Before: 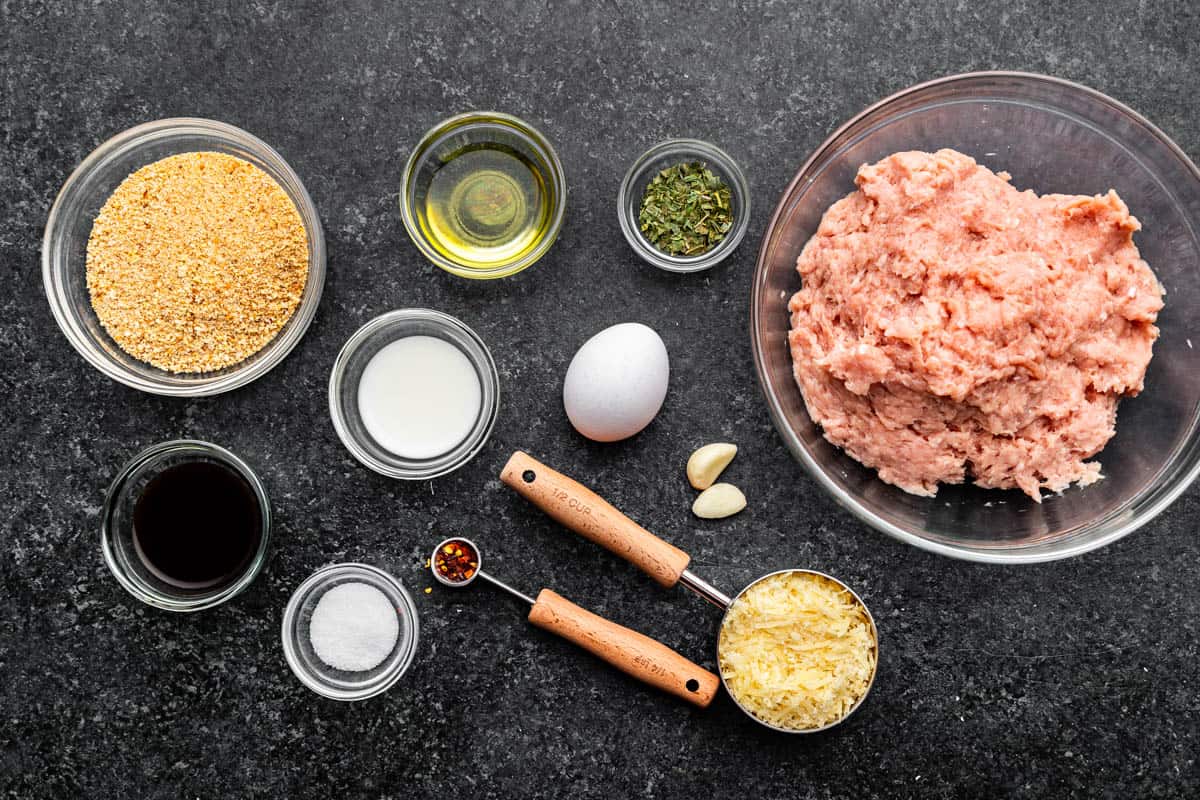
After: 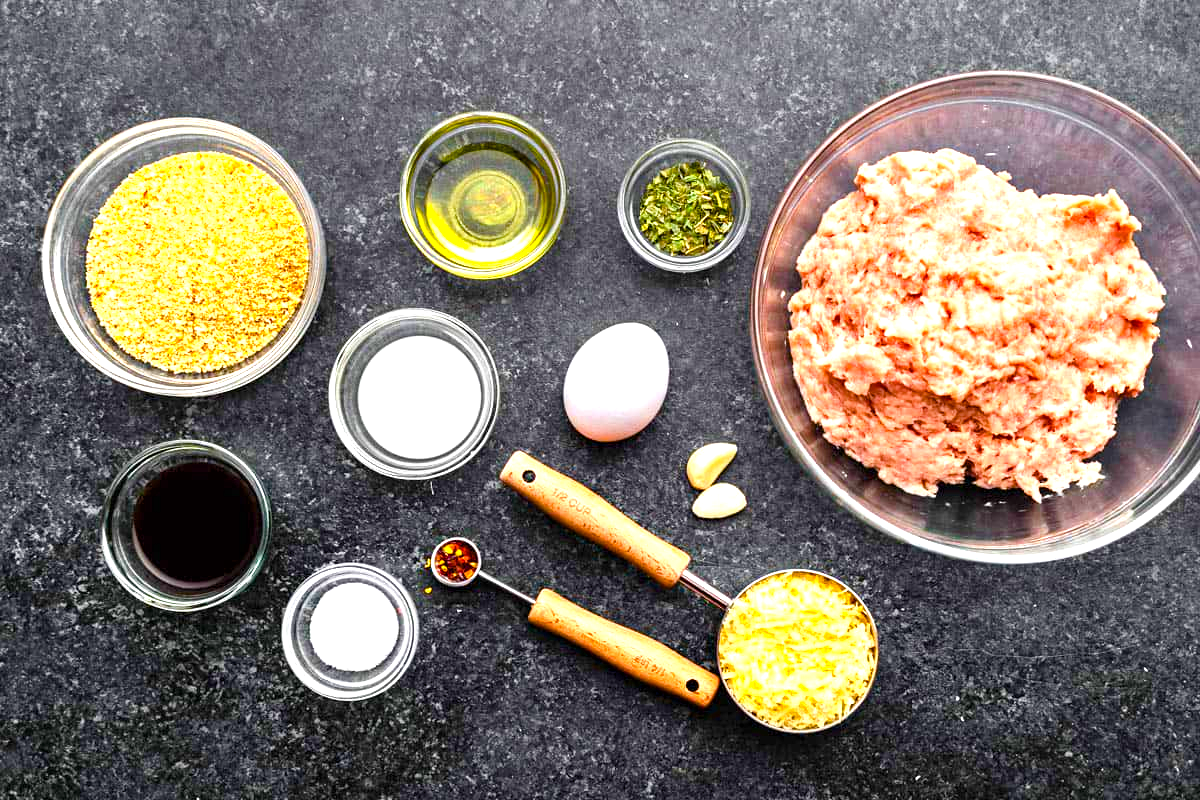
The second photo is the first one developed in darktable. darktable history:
color balance rgb: perceptual saturation grading › global saturation 20%, perceptual saturation grading › highlights -25%, perceptual saturation grading › shadows 25%, global vibrance 50%
exposure: exposure 1 EV, compensate highlight preservation false
